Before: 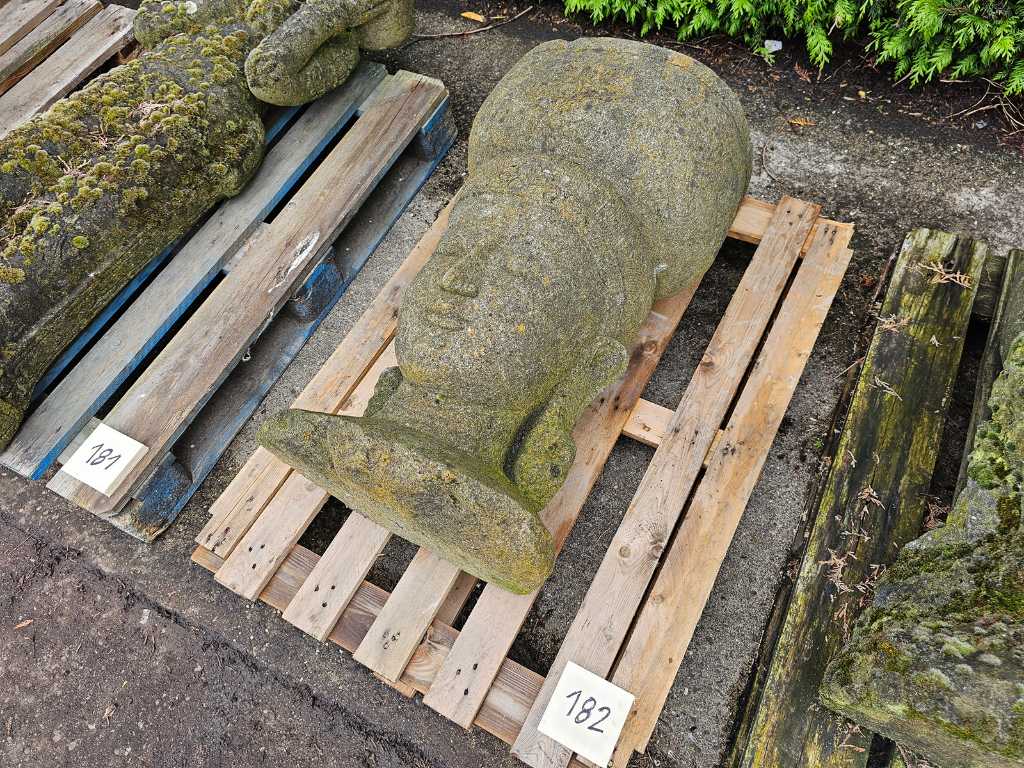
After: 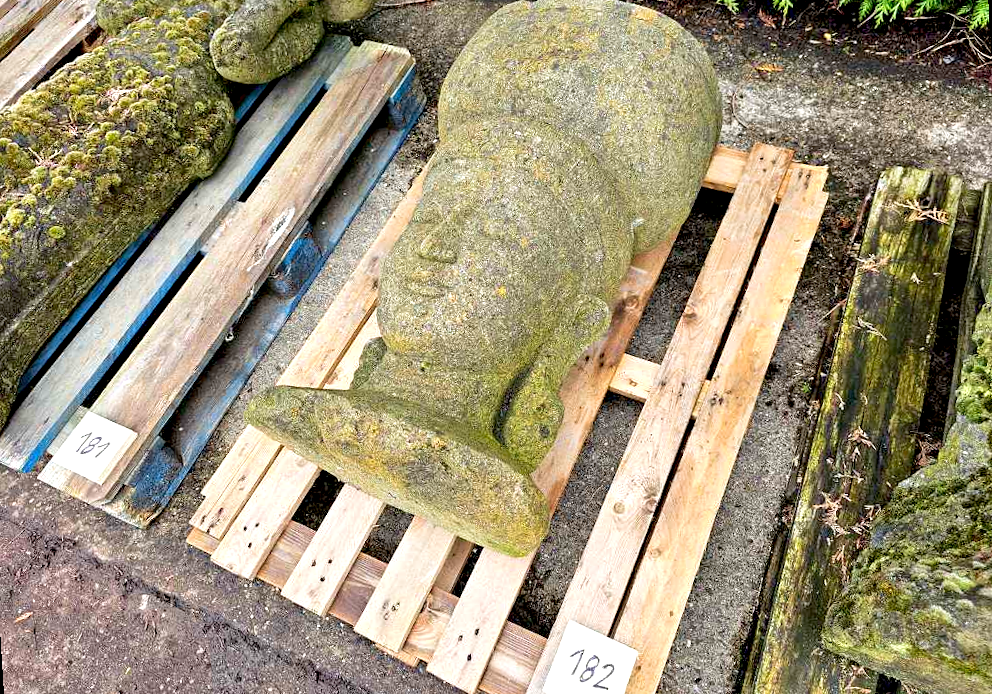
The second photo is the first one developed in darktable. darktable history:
velvia: strength 30%
rotate and perspective: rotation -3.52°, crop left 0.036, crop right 0.964, crop top 0.081, crop bottom 0.919
exposure: black level correction 0.012, exposure 0.7 EV, compensate exposure bias true, compensate highlight preservation false
